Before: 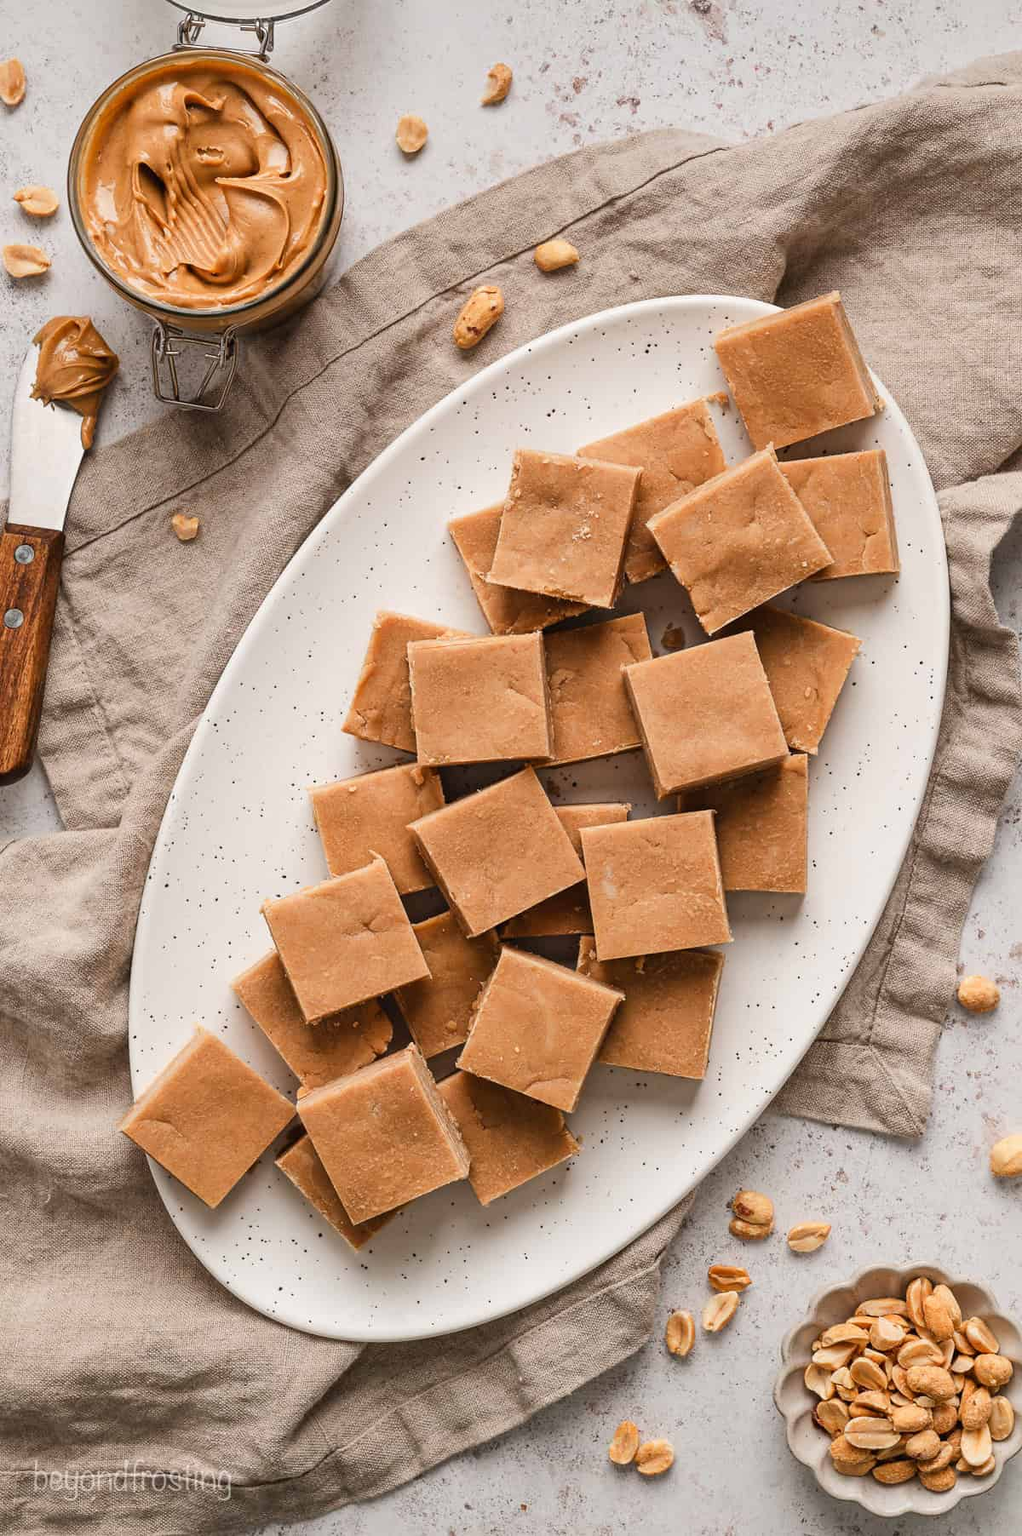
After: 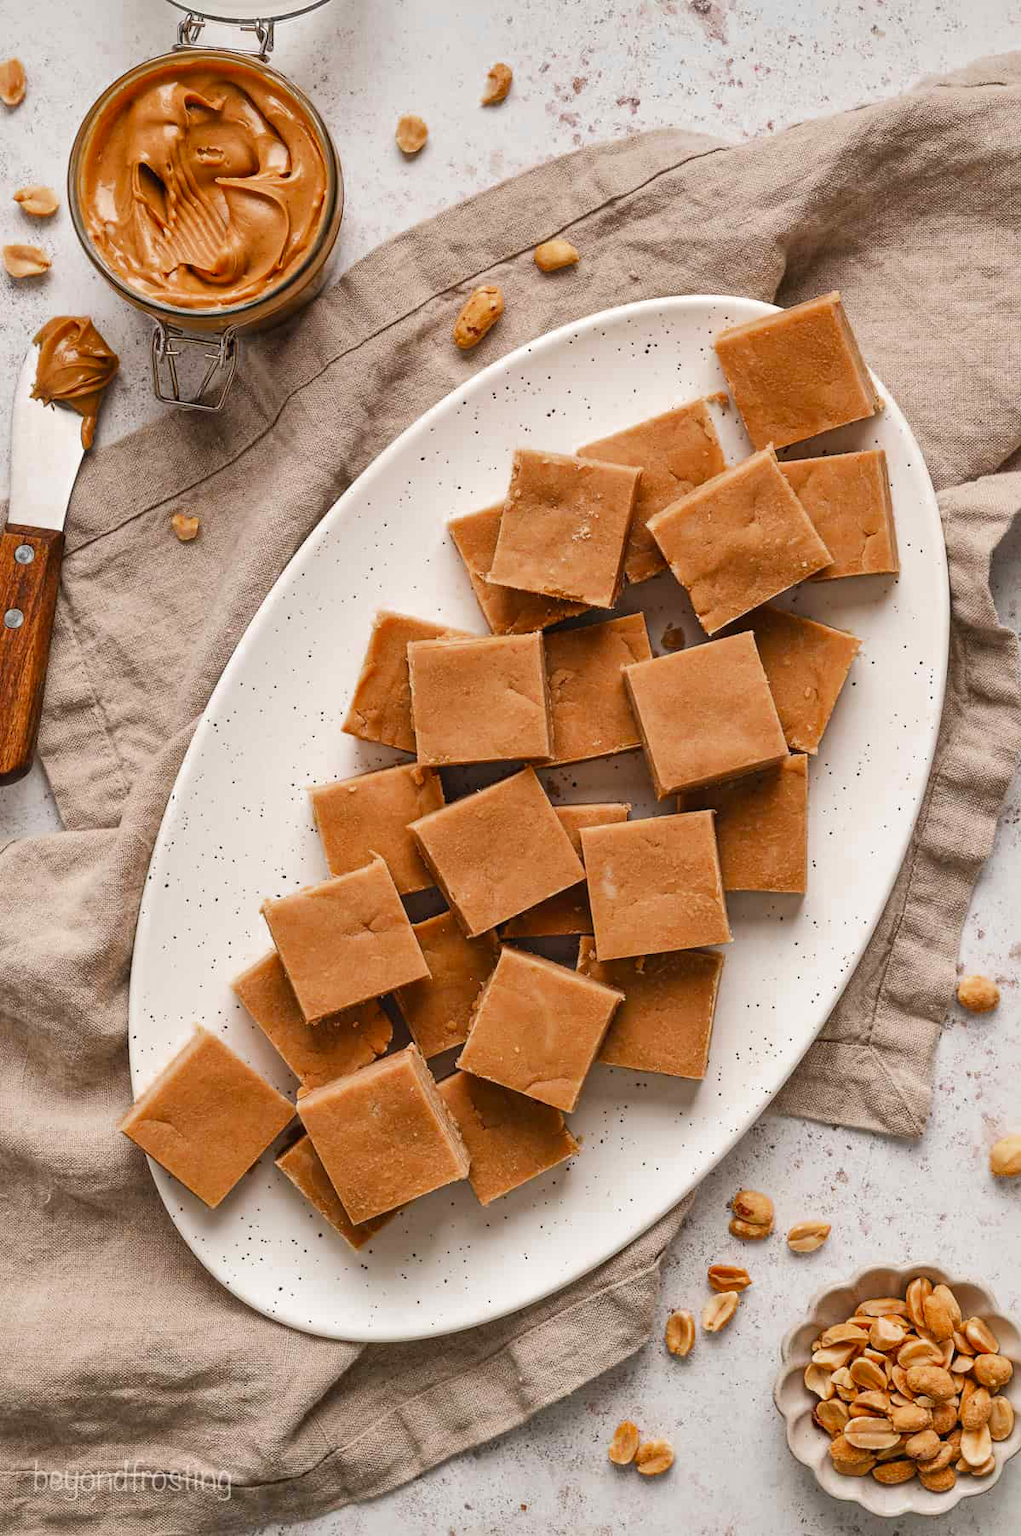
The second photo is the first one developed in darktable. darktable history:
local contrast: mode bilateral grid, contrast 25, coarseness 50, detail 123%, midtone range 0.2
contrast brightness saturation: brightness 0.09, saturation 0.19
color zones: curves: ch0 [(0.004, 0.388) (0.125, 0.392) (0.25, 0.404) (0.375, 0.5) (0.5, 0.5) (0.625, 0.5) (0.75, 0.5) (0.875, 0.5)]; ch1 [(0, 0.5) (0.125, 0.5) (0.25, 0.5) (0.375, 0.124) (0.524, 0.124) (0.645, 0.128) (0.789, 0.132) (0.914, 0.096) (0.998, 0.068)]
